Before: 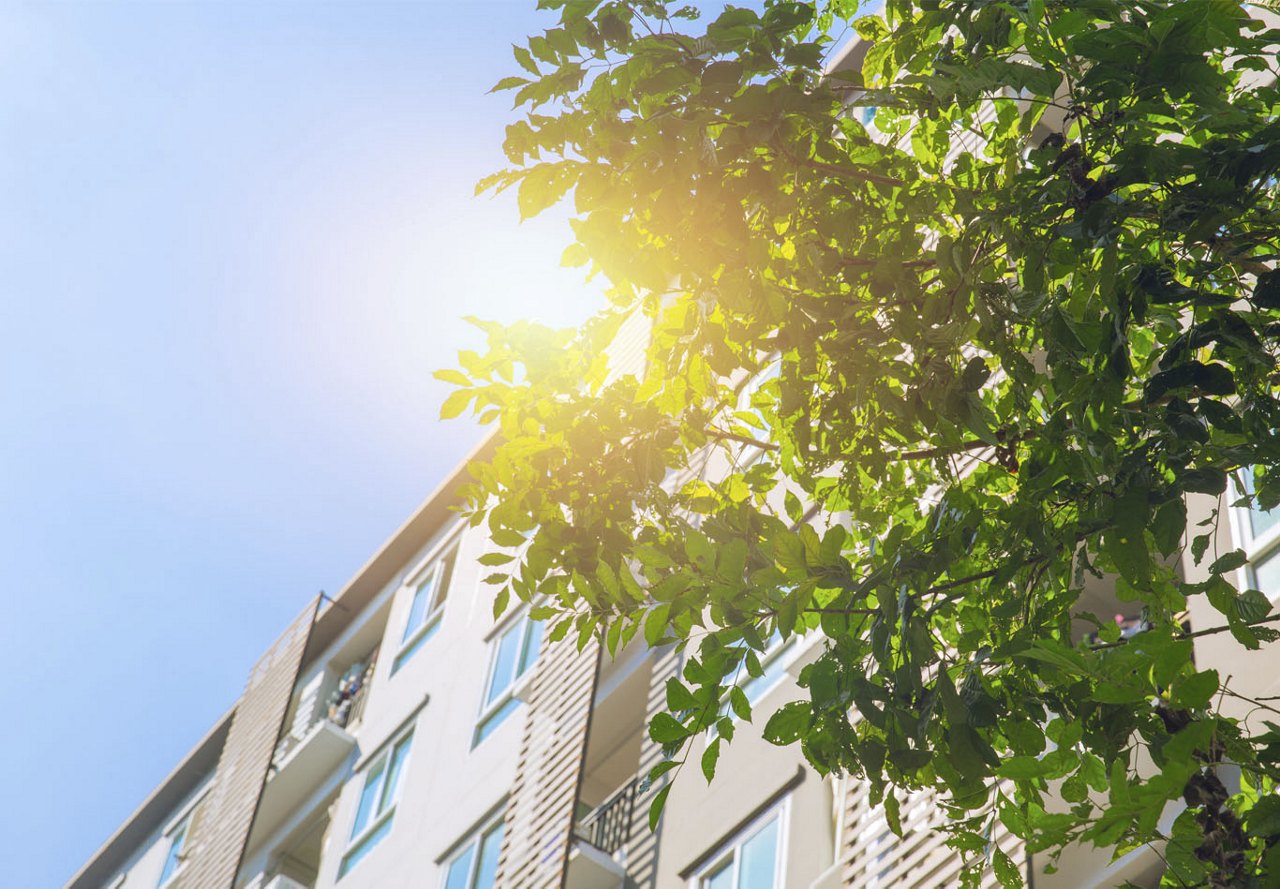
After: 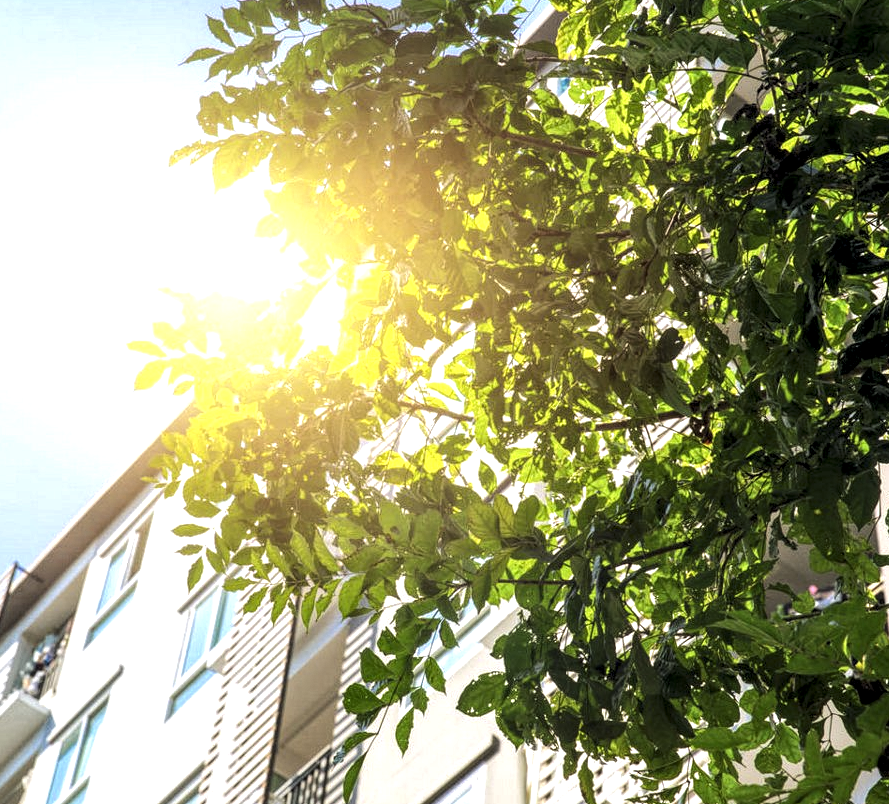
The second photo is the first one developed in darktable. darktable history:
tone equalizer: -8 EV -0.393 EV, -7 EV -0.388 EV, -6 EV -0.359 EV, -5 EV -0.217 EV, -3 EV 0.255 EV, -2 EV 0.318 EV, -1 EV 0.373 EV, +0 EV 0.421 EV, edges refinement/feathering 500, mask exposure compensation -1.57 EV, preserve details no
crop and rotate: left 23.911%, top 3.275%, right 6.57%, bottom 6.269%
exposure: black level correction 0.001, exposure -0.122 EV, compensate exposure bias true, compensate highlight preservation false
levels: black 0.089%, levels [0.062, 0.494, 0.925]
local contrast: highlights 103%, shadows 101%, detail 200%, midtone range 0.2
